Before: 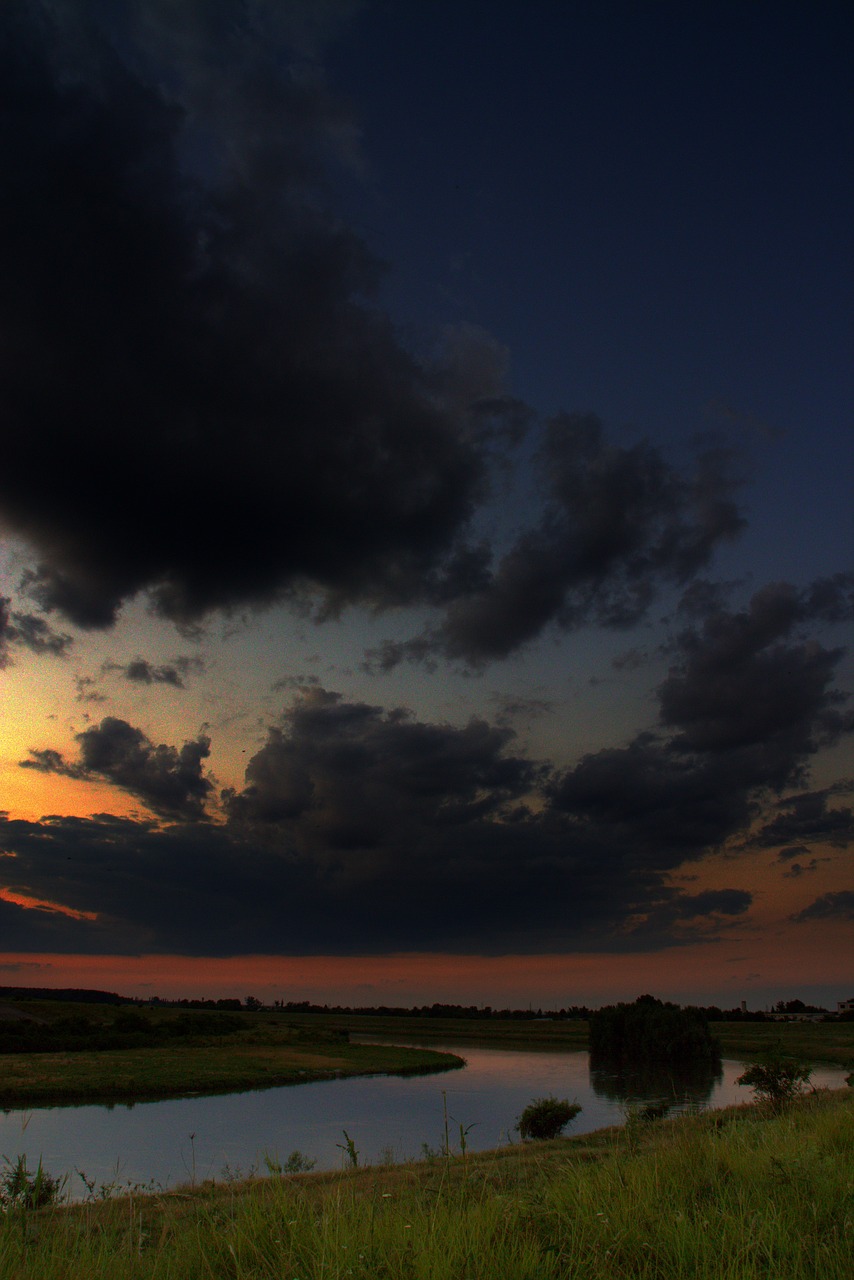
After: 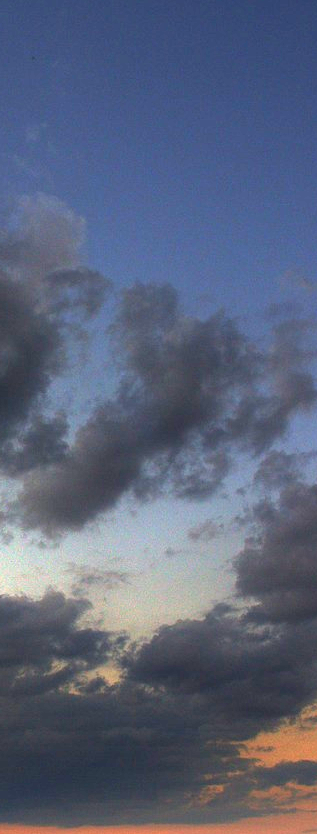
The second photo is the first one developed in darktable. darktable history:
exposure: exposure 3.026 EV, compensate exposure bias true, compensate highlight preservation false
crop and rotate: left 49.696%, top 10.15%, right 13.152%, bottom 24.683%
